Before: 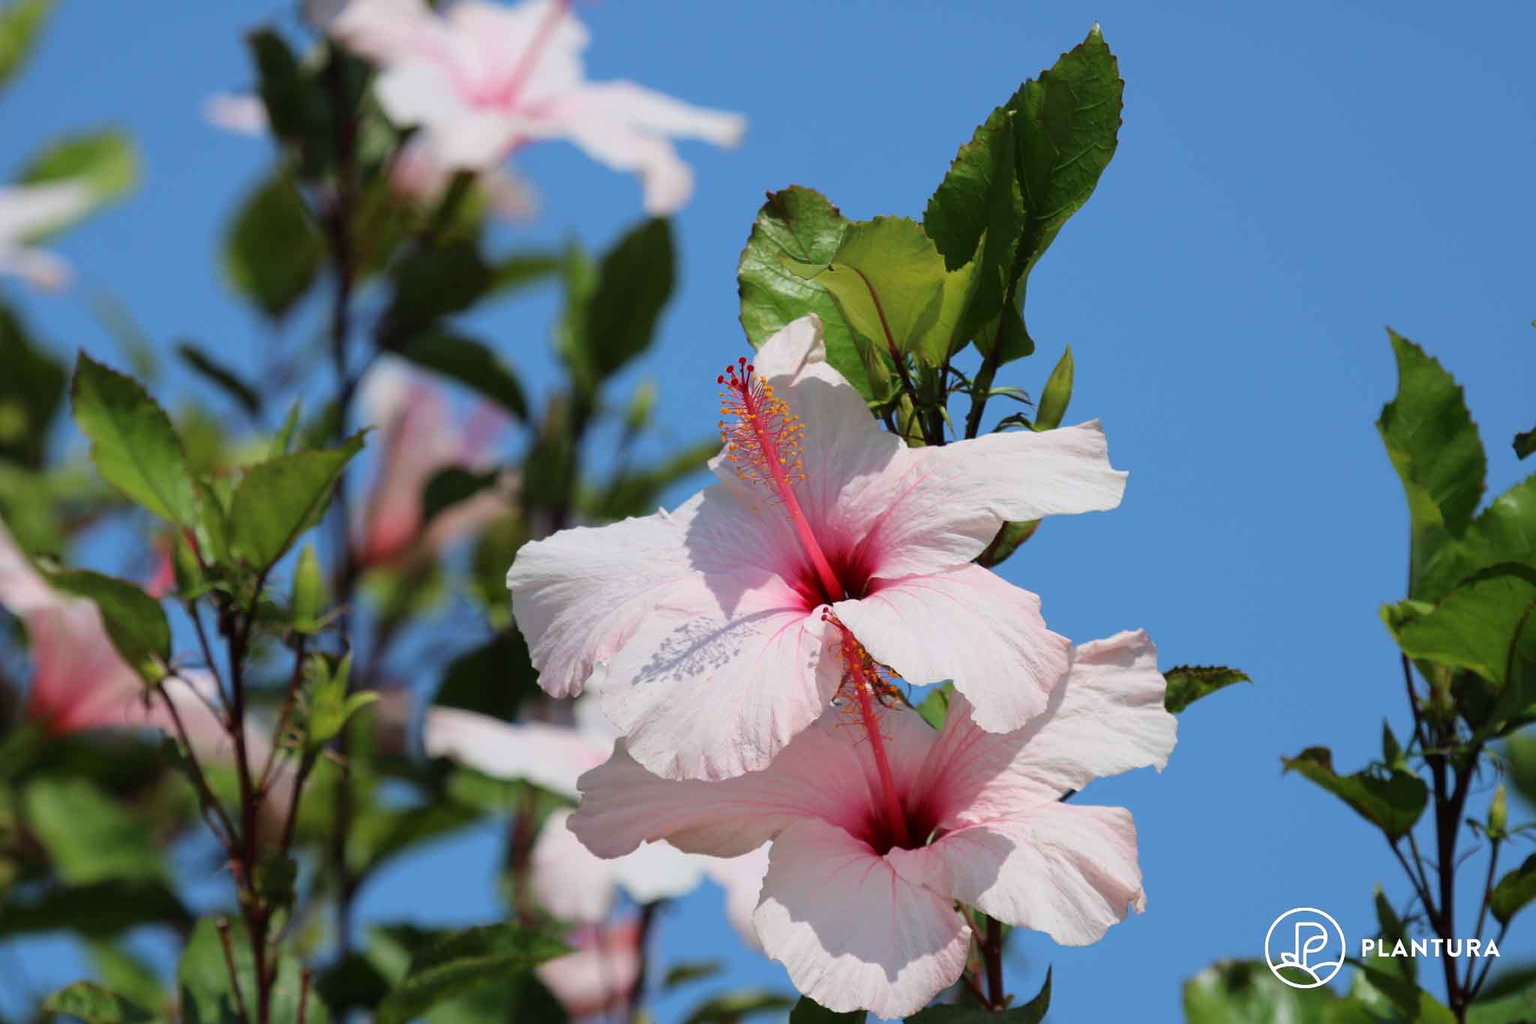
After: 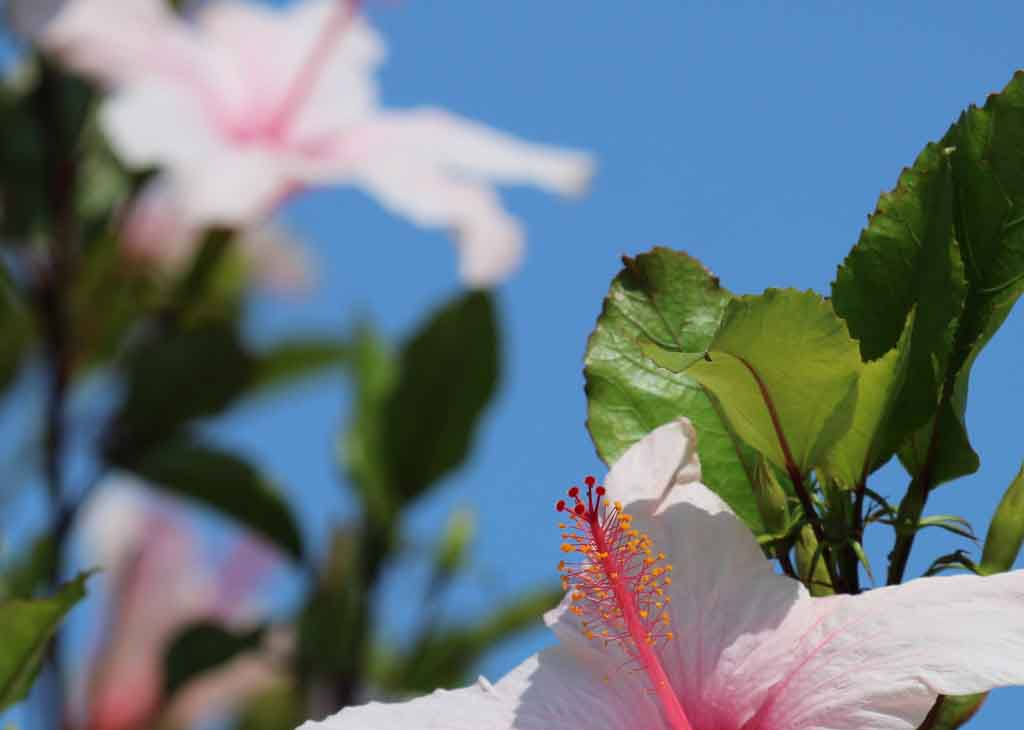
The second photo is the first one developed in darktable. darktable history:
tone equalizer: -7 EV 0.13 EV, smoothing diameter 25%, edges refinement/feathering 10, preserve details guided filter
crop: left 19.556%, right 30.401%, bottom 46.458%
